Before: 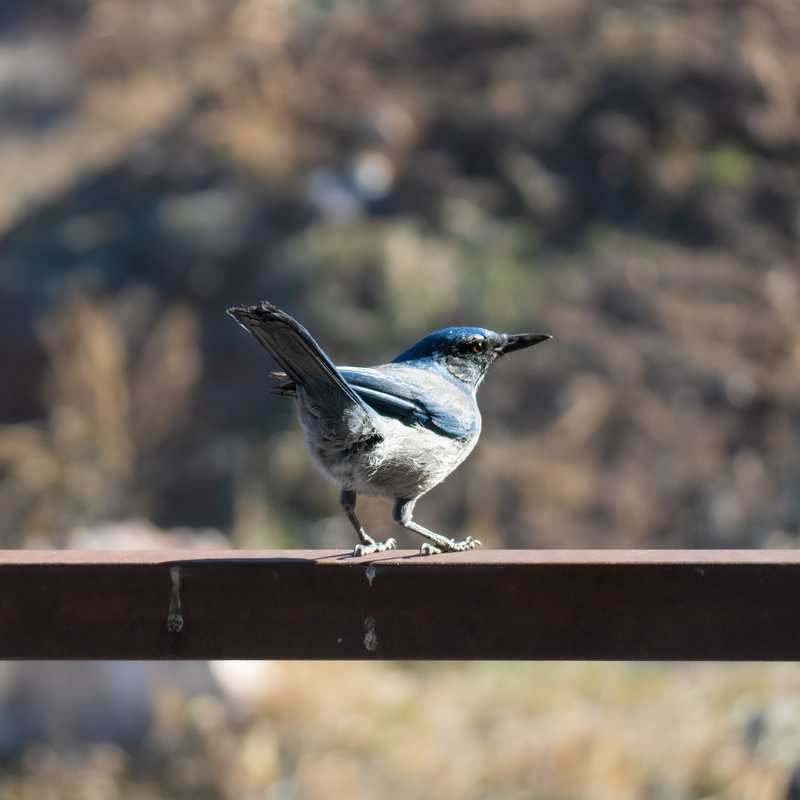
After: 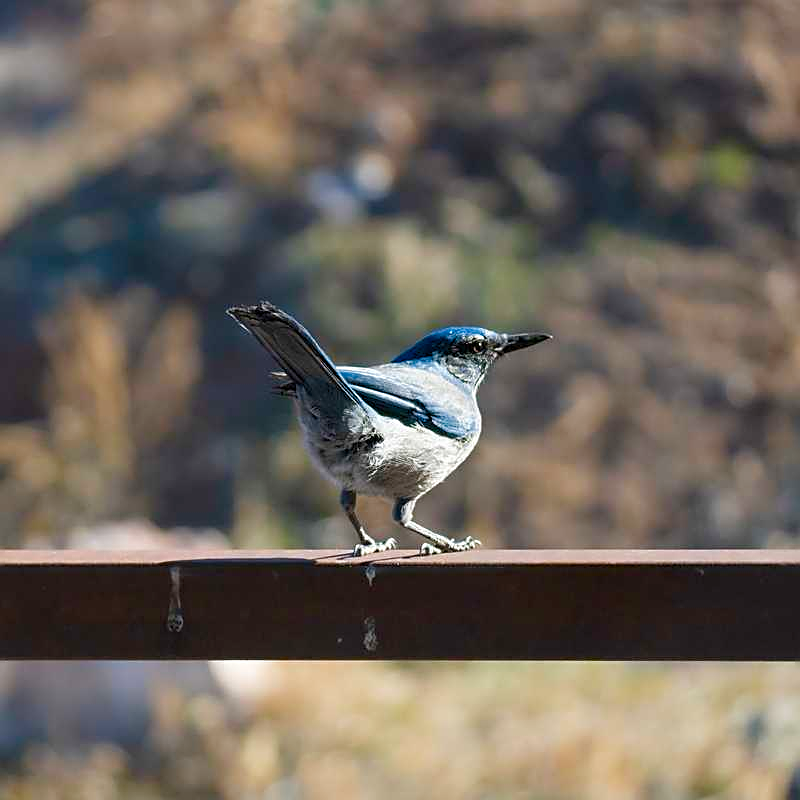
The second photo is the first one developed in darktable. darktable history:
color balance rgb: perceptual saturation grading › global saturation 35%, perceptual saturation grading › highlights -30%, perceptual saturation grading › shadows 35%, perceptual brilliance grading › global brilliance 3%, perceptual brilliance grading › highlights -3%, perceptual brilliance grading › shadows 3%
sharpen: amount 0.55
